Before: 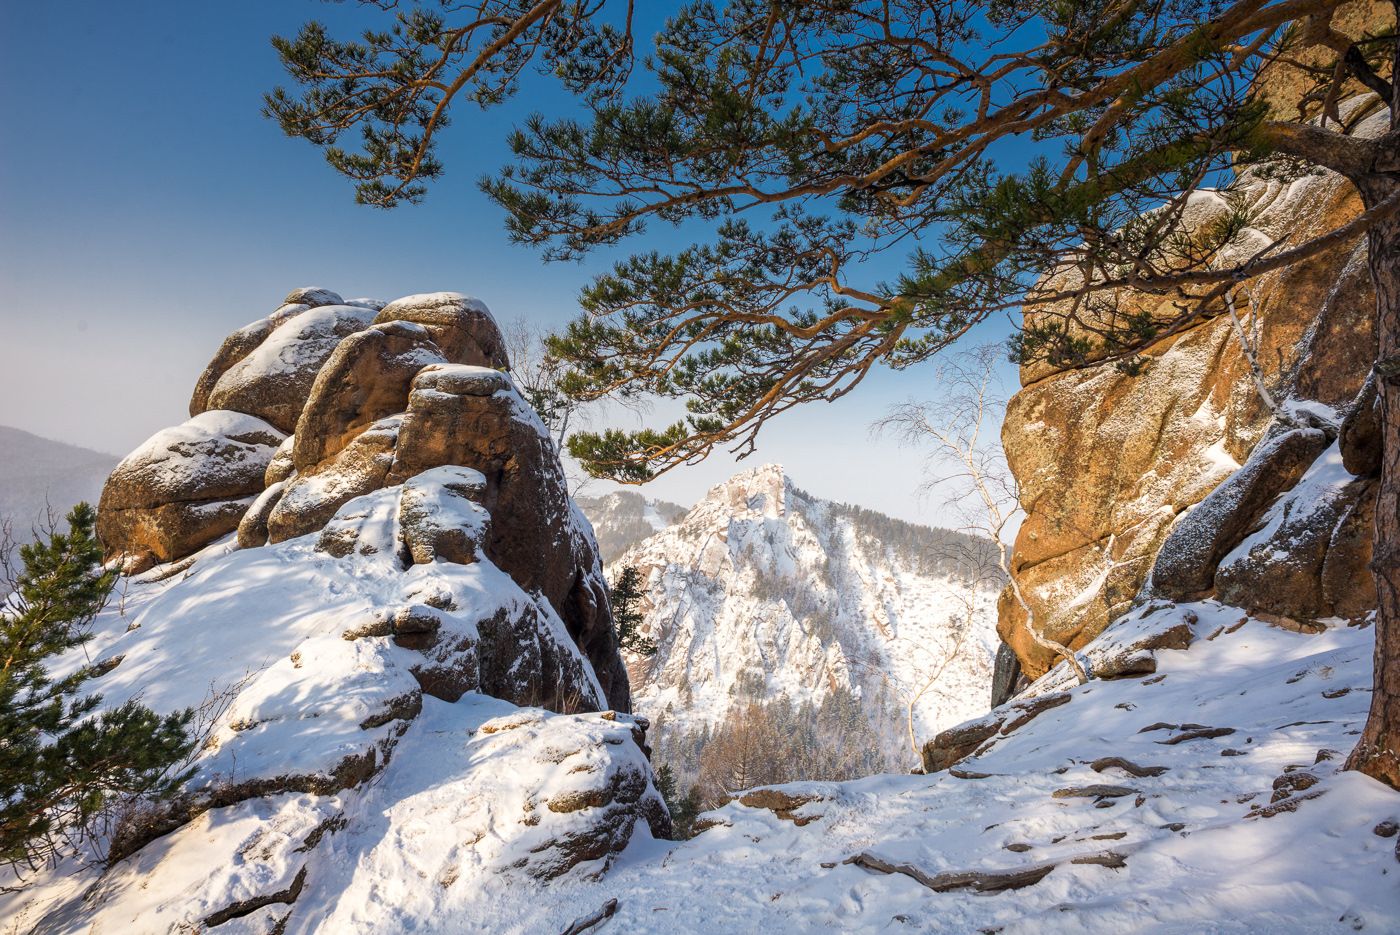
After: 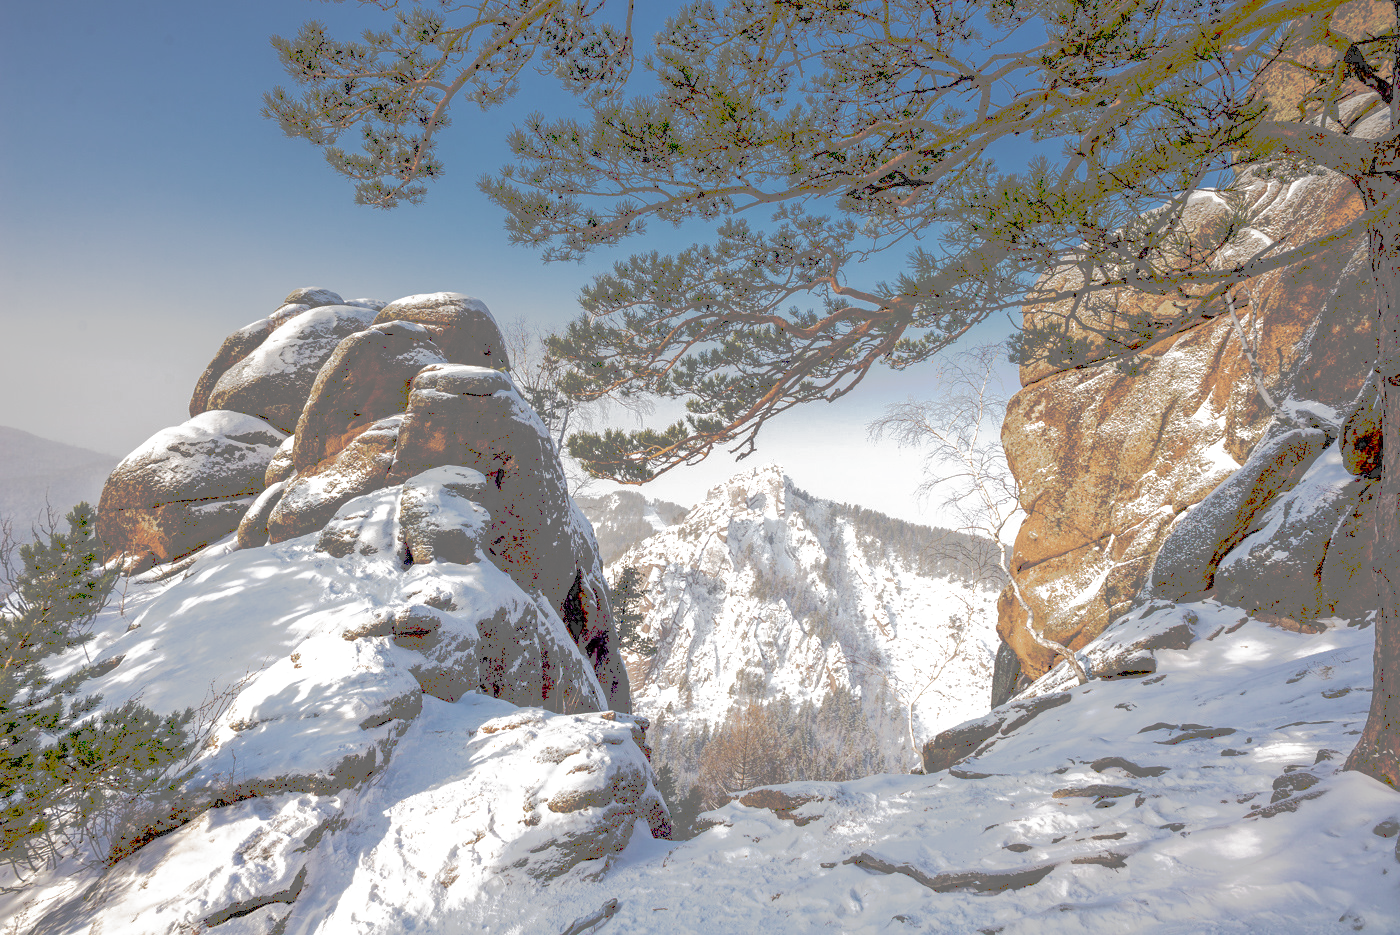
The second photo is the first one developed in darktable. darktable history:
filmic rgb: black relative exposure -8.23 EV, white relative exposure 2.2 EV, target white luminance 99.956%, hardness 7.14, latitude 74.68%, contrast 1.32, highlights saturation mix -2.29%, shadows ↔ highlights balance 29.82%, preserve chrominance no, color science v4 (2020), contrast in shadows soft
tone curve: curves: ch0 [(0, 0) (0.003, 0.43) (0.011, 0.433) (0.025, 0.434) (0.044, 0.436) (0.069, 0.439) (0.1, 0.442) (0.136, 0.446) (0.177, 0.449) (0.224, 0.454) (0.277, 0.462) (0.335, 0.488) (0.399, 0.524) (0.468, 0.566) (0.543, 0.615) (0.623, 0.666) (0.709, 0.718) (0.801, 0.761) (0.898, 0.801) (1, 1)], preserve colors none
exposure: black level correction 0.001, compensate highlight preservation false
